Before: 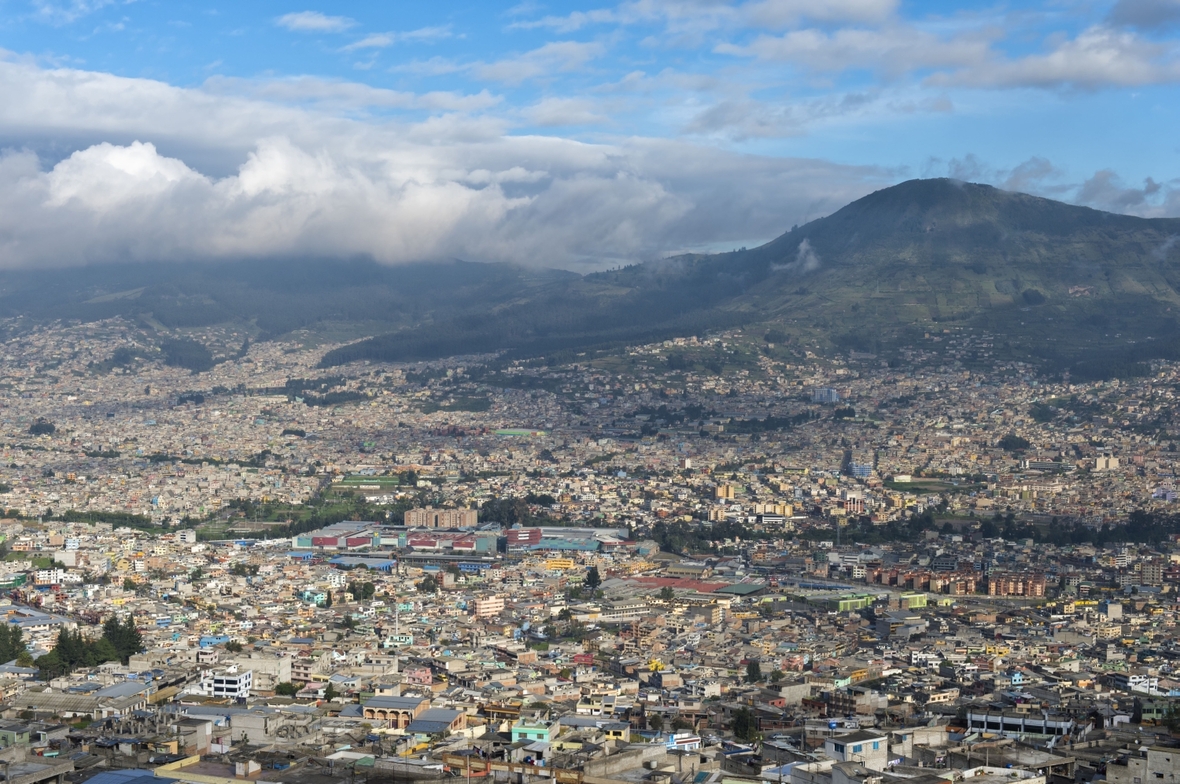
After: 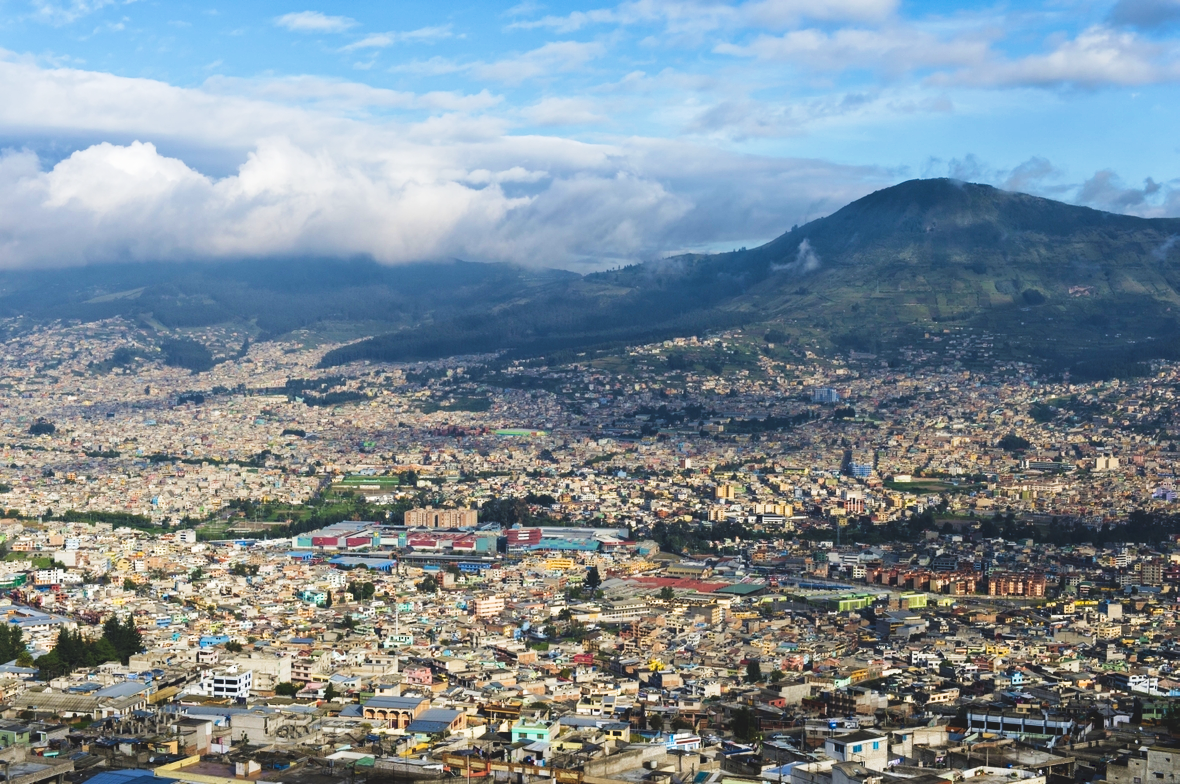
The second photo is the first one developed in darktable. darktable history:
velvia: on, module defaults
tone curve: curves: ch0 [(0, 0) (0.003, 0.103) (0.011, 0.103) (0.025, 0.105) (0.044, 0.108) (0.069, 0.108) (0.1, 0.111) (0.136, 0.121) (0.177, 0.145) (0.224, 0.174) (0.277, 0.223) (0.335, 0.289) (0.399, 0.374) (0.468, 0.47) (0.543, 0.579) (0.623, 0.687) (0.709, 0.787) (0.801, 0.879) (0.898, 0.942) (1, 1)], preserve colors none
